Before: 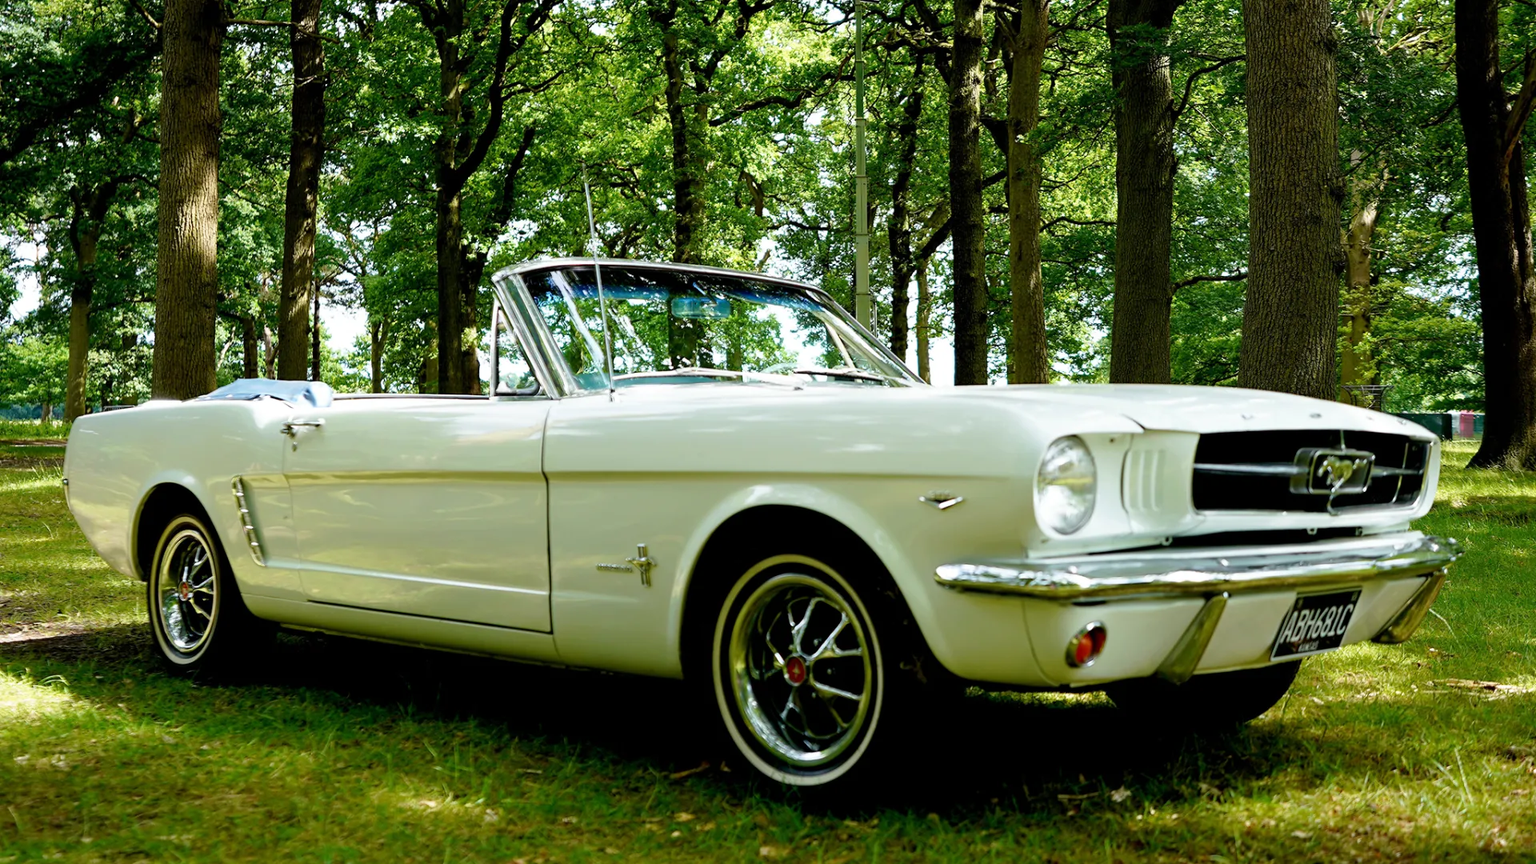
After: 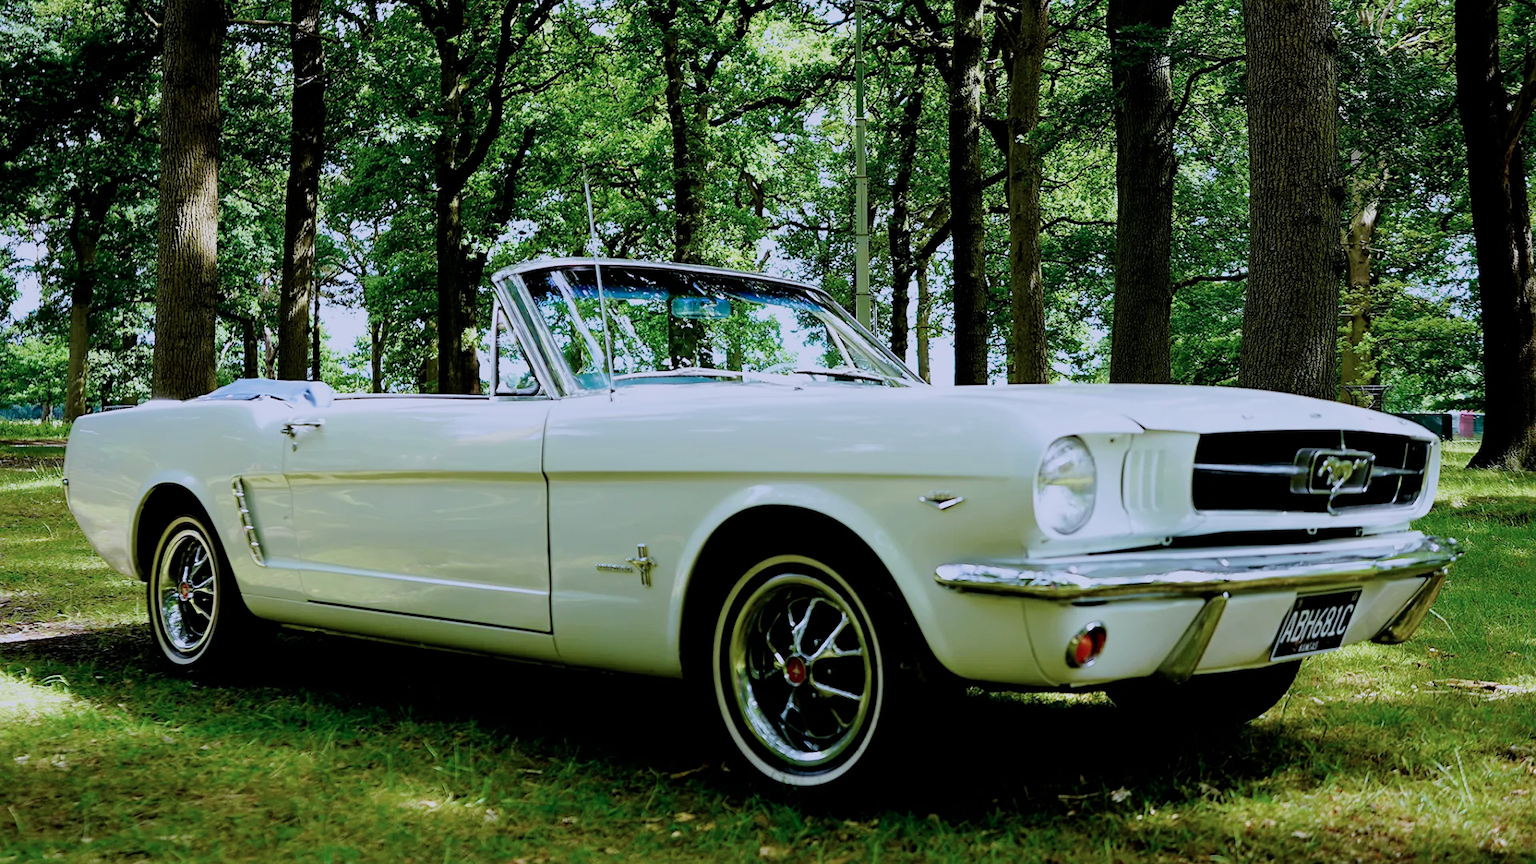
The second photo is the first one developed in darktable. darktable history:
color calibration: illuminant as shot in camera, x 0.377, y 0.392, temperature 4169.3 K, saturation algorithm version 1 (2020)
sharpen: radius 1.272, amount 0.305, threshold 0
filmic rgb: black relative exposure -7.65 EV, white relative exposure 4.56 EV, hardness 3.61, contrast 1.05
